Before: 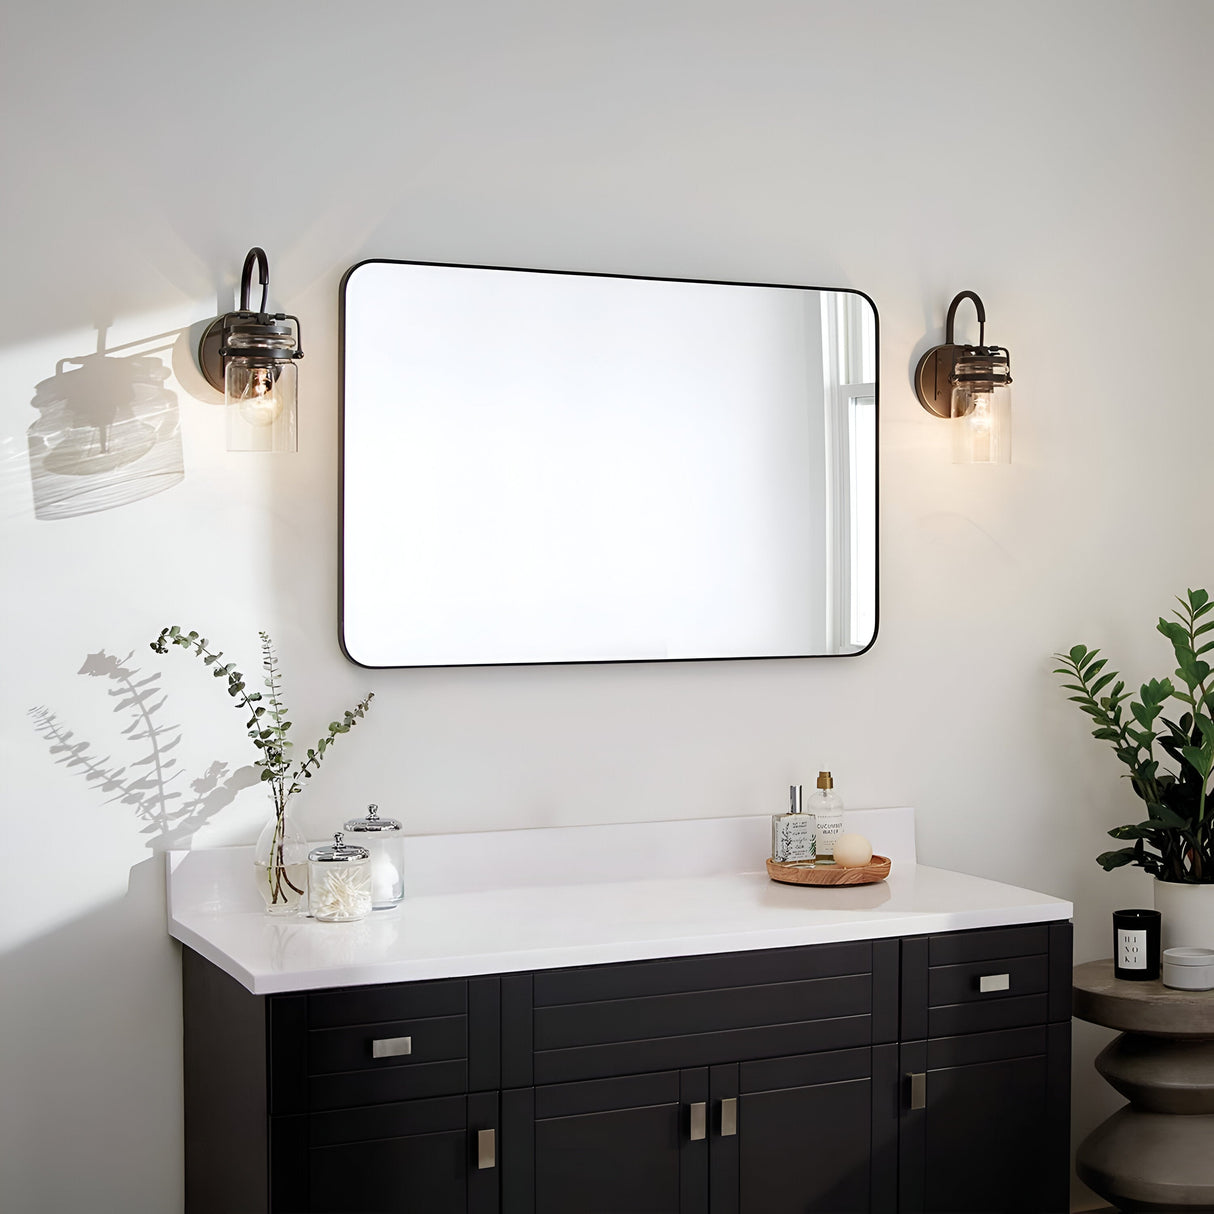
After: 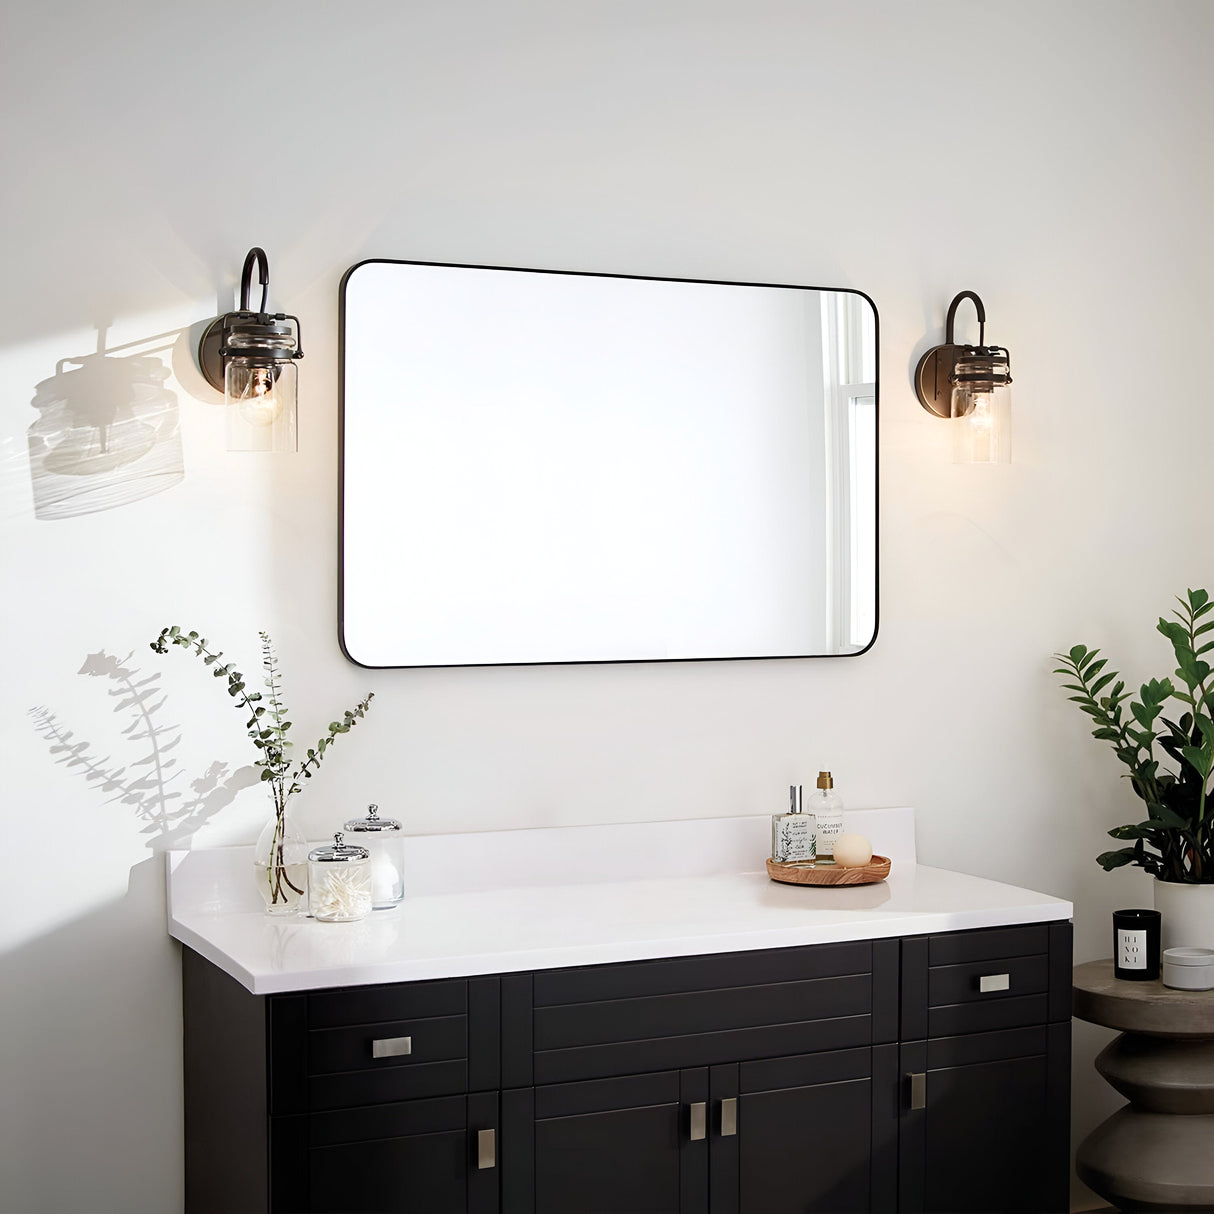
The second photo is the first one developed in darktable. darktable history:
shadows and highlights: shadows 1.01, highlights 39.47, highlights color adjustment 49.09%
